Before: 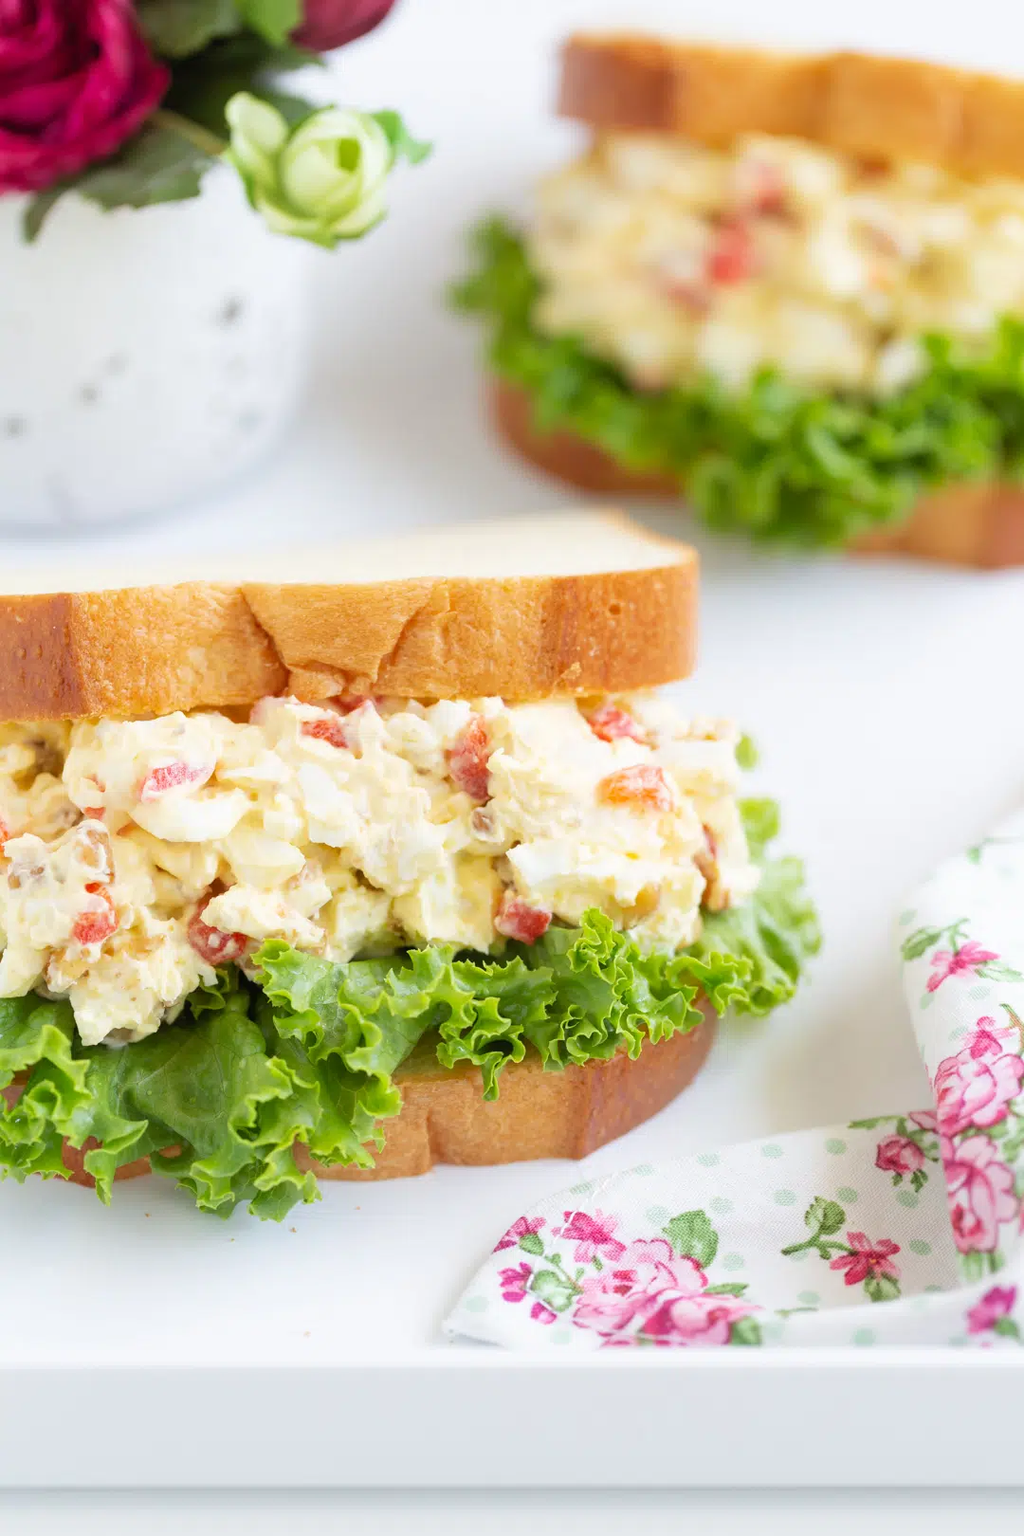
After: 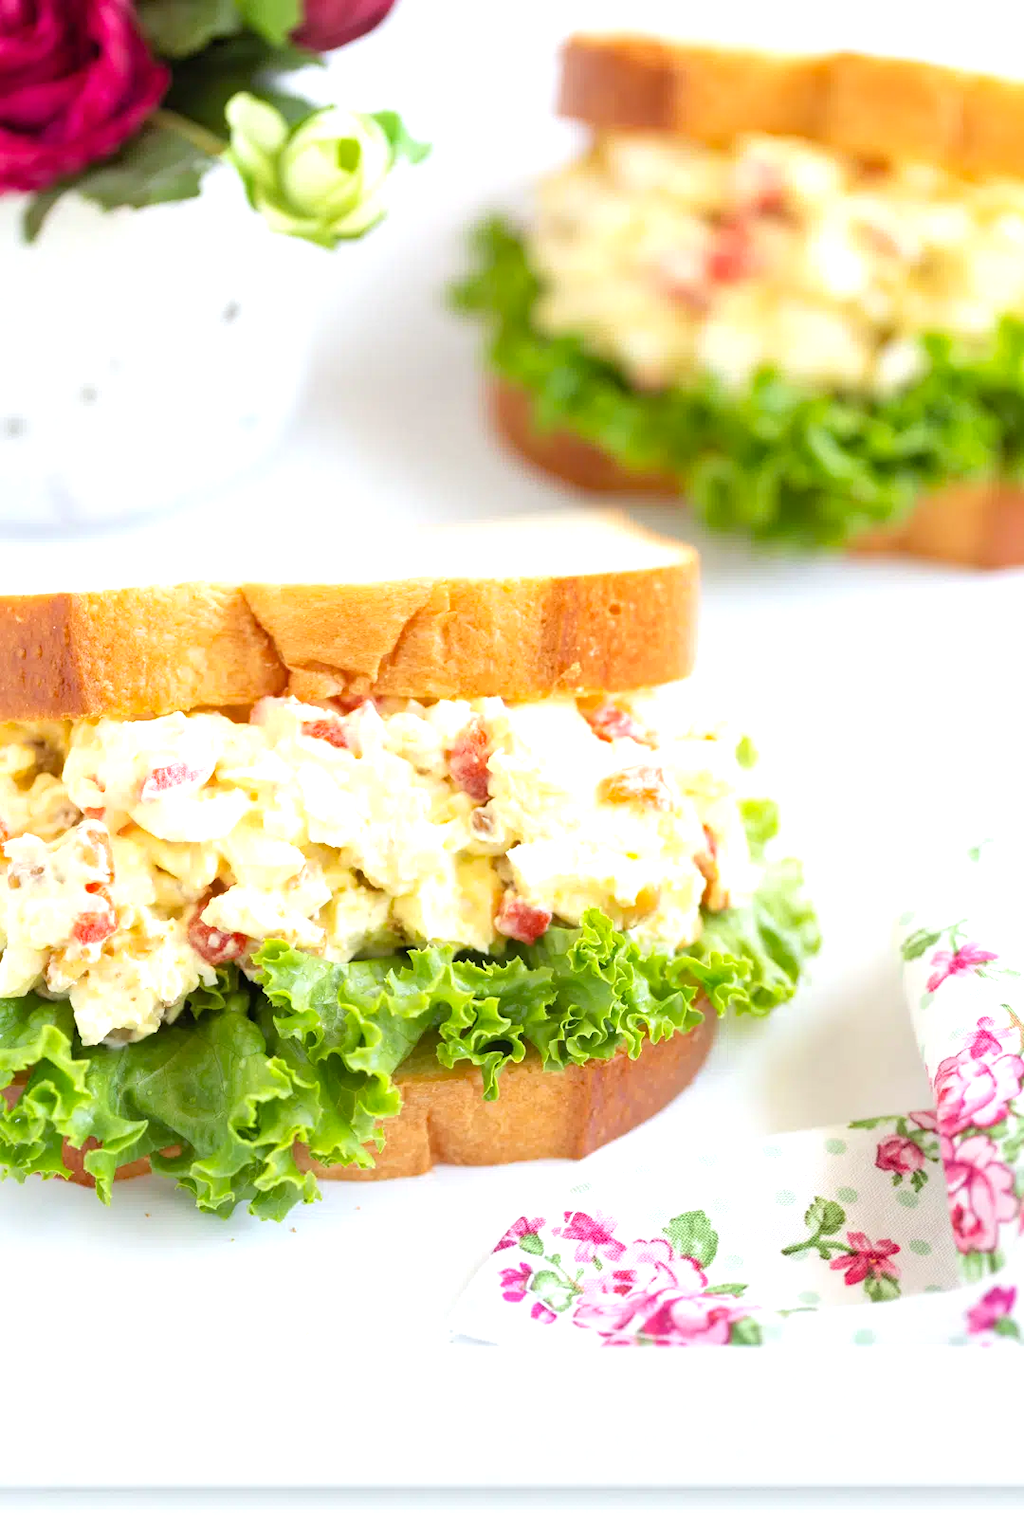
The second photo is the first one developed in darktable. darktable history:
exposure: exposure 0.515 EV, compensate highlight preservation false
haze removal: compatibility mode true, adaptive false
